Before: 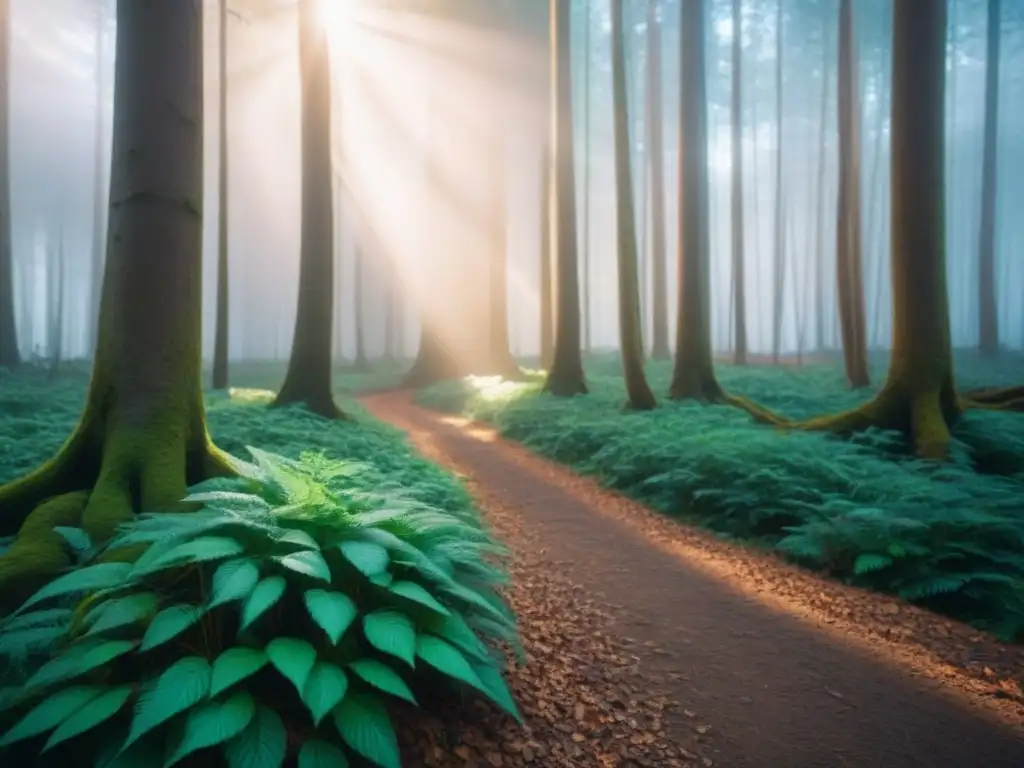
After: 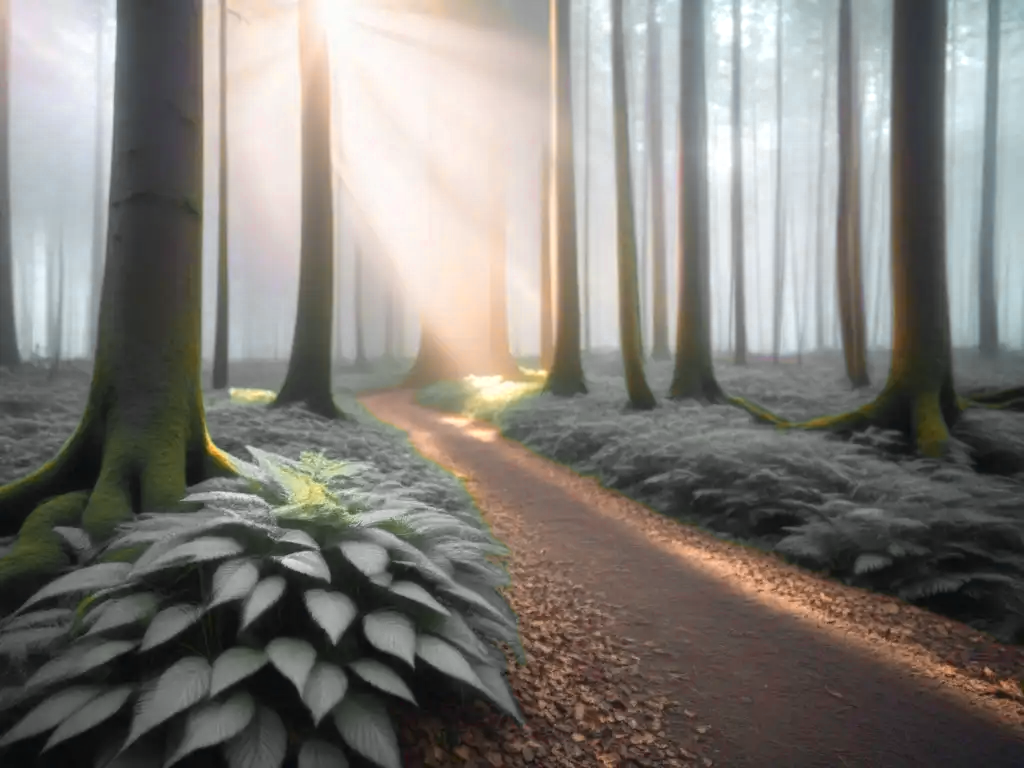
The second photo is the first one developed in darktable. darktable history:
color zones: curves: ch0 [(0.009, 0.528) (0.136, 0.6) (0.255, 0.586) (0.39, 0.528) (0.522, 0.584) (0.686, 0.736) (0.849, 0.561)]; ch1 [(0.045, 0.781) (0.14, 0.416) (0.257, 0.695) (0.442, 0.032) (0.738, 0.338) (0.818, 0.632) (0.891, 0.741) (1, 0.704)]; ch2 [(0, 0.667) (0.141, 0.52) (0.26, 0.37) (0.474, 0.432) (0.743, 0.286)]
